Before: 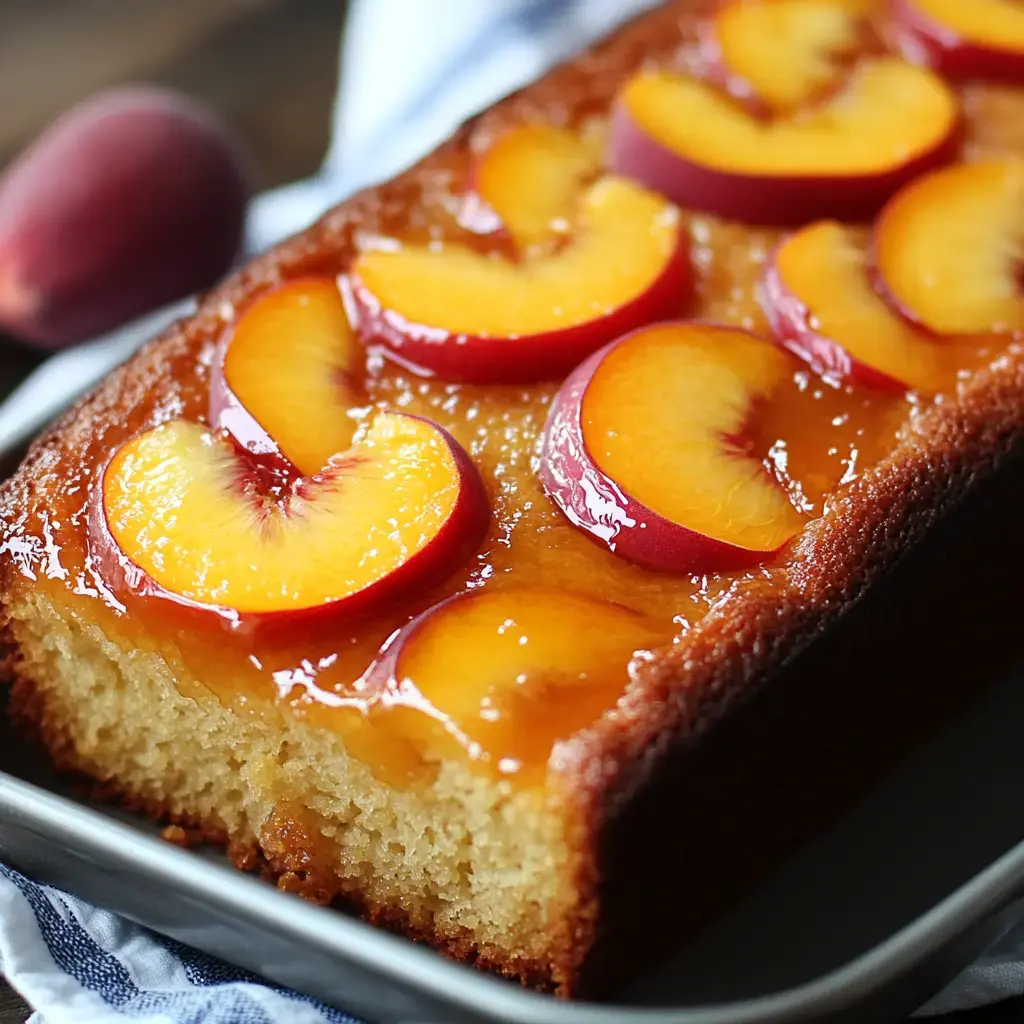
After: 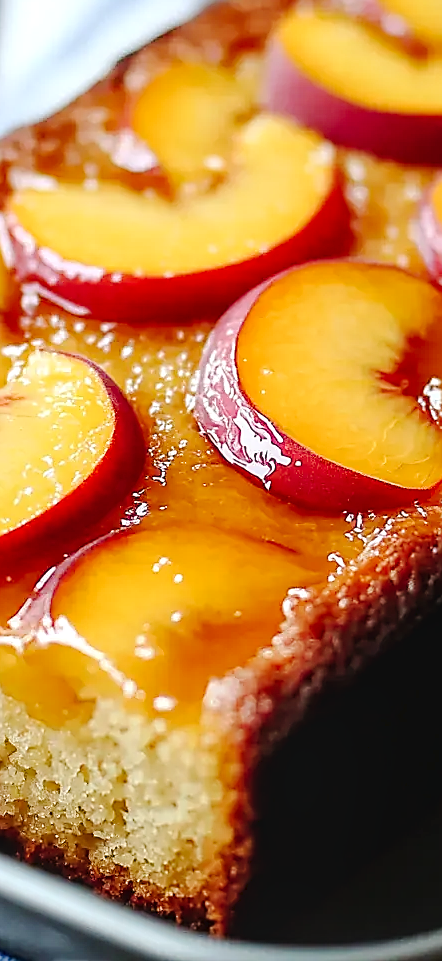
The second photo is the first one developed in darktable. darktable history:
tone curve: curves: ch0 [(0, 0) (0.003, 0.035) (0.011, 0.035) (0.025, 0.035) (0.044, 0.046) (0.069, 0.063) (0.1, 0.084) (0.136, 0.123) (0.177, 0.174) (0.224, 0.232) (0.277, 0.304) (0.335, 0.387) (0.399, 0.476) (0.468, 0.566) (0.543, 0.639) (0.623, 0.714) (0.709, 0.776) (0.801, 0.851) (0.898, 0.921) (1, 1)], preserve colors none
sharpen: radius 1.366, amount 1.241, threshold 0.839
local contrast: on, module defaults
crop: left 33.711%, top 6.067%, right 23.124%
tone equalizer: on, module defaults
